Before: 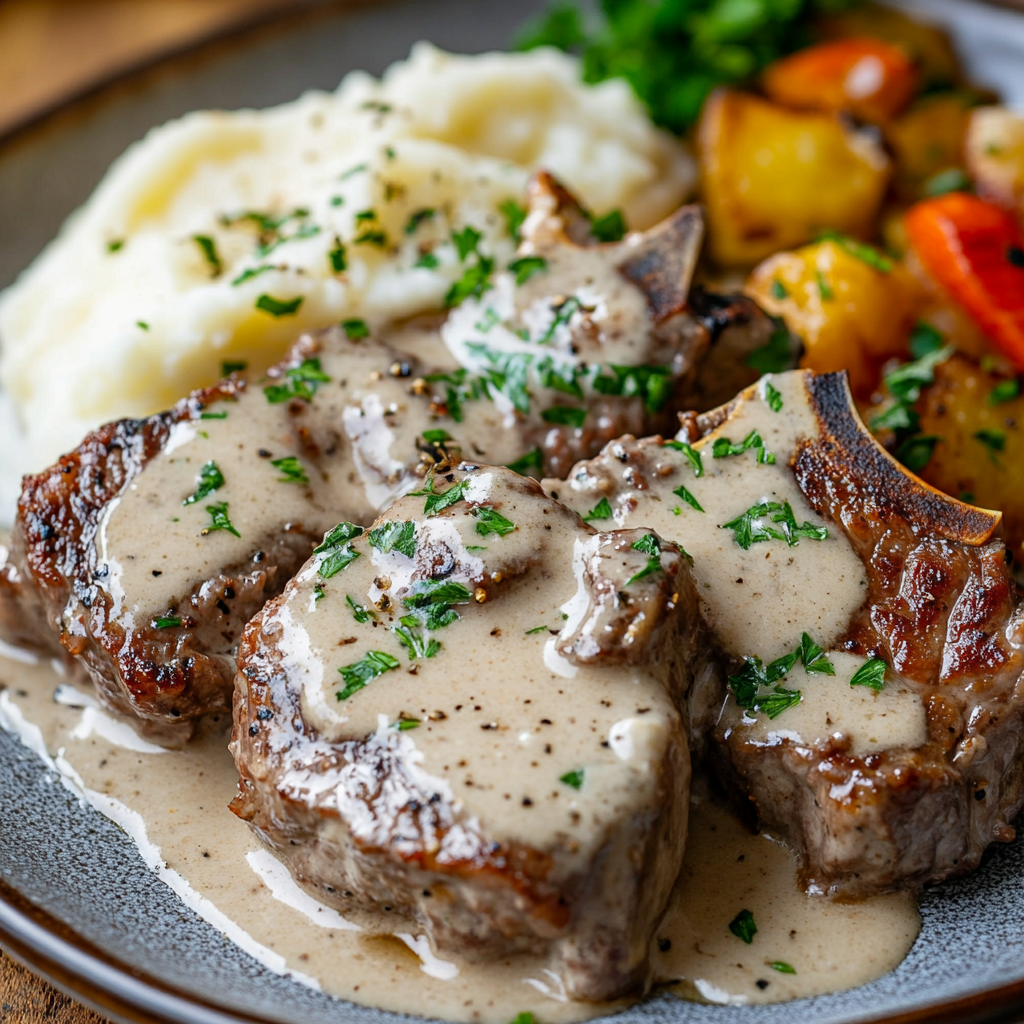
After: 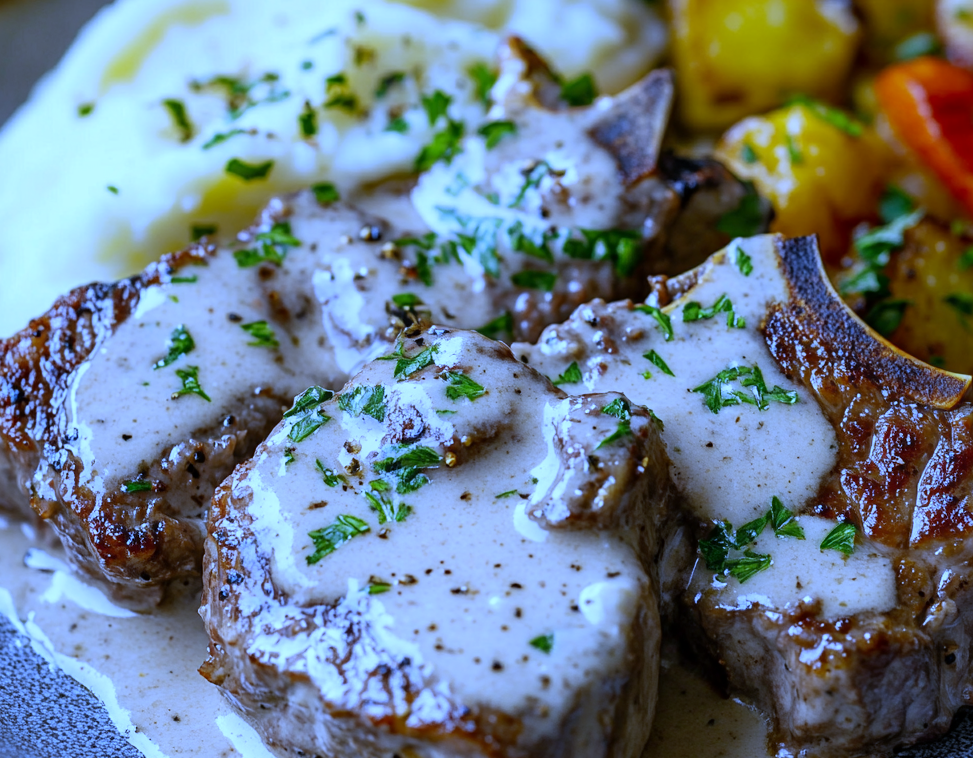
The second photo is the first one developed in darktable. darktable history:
white balance: red 0.766, blue 1.537
crop and rotate: left 2.991%, top 13.302%, right 1.981%, bottom 12.636%
